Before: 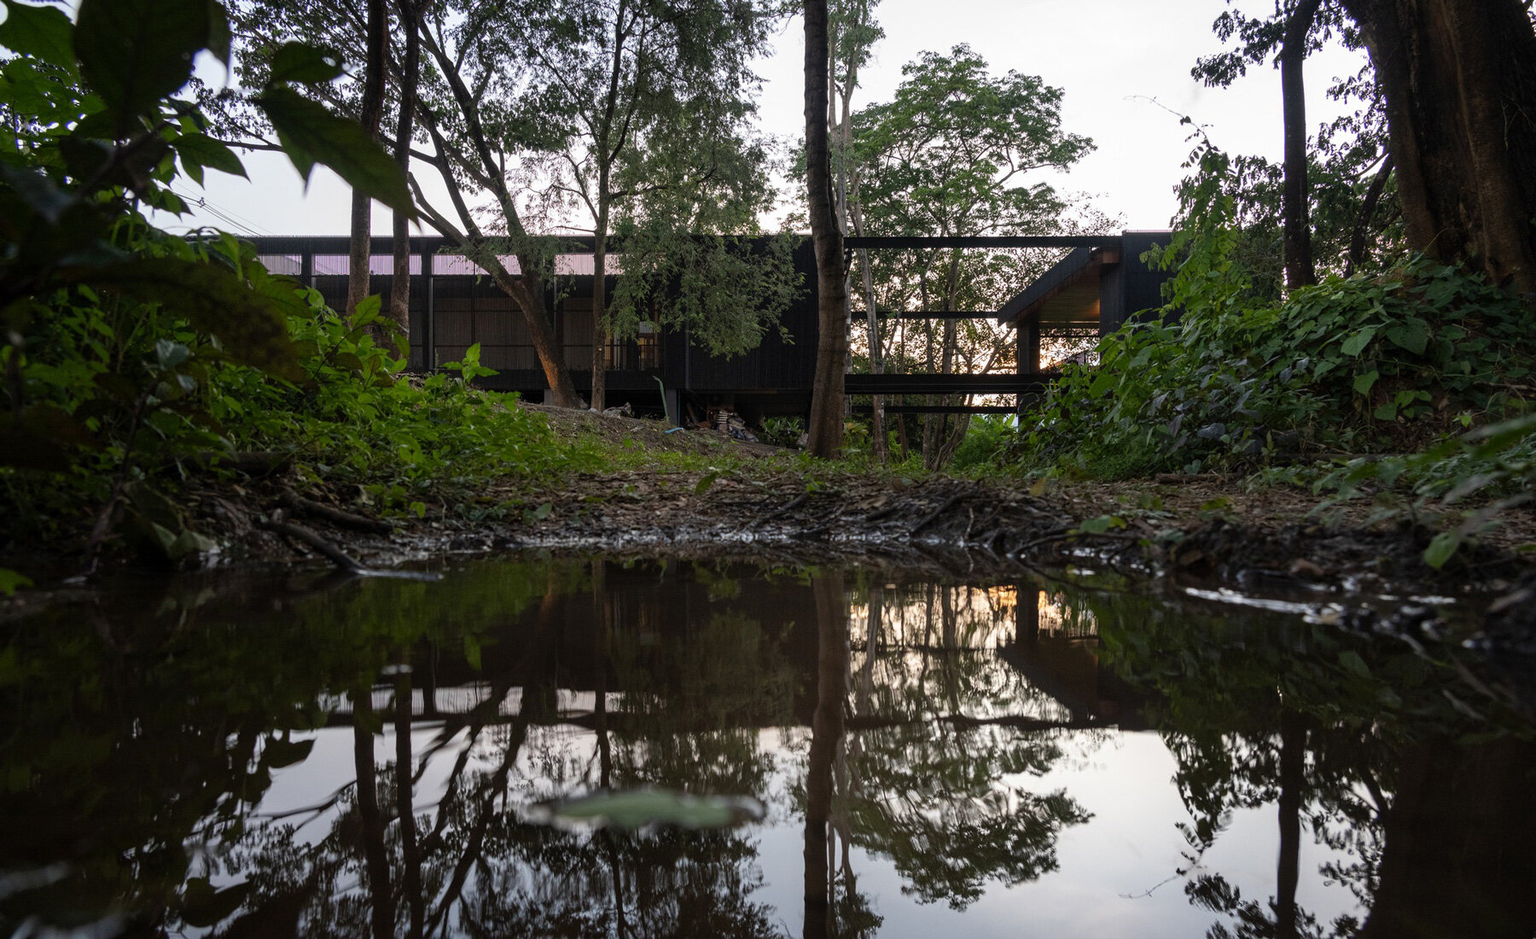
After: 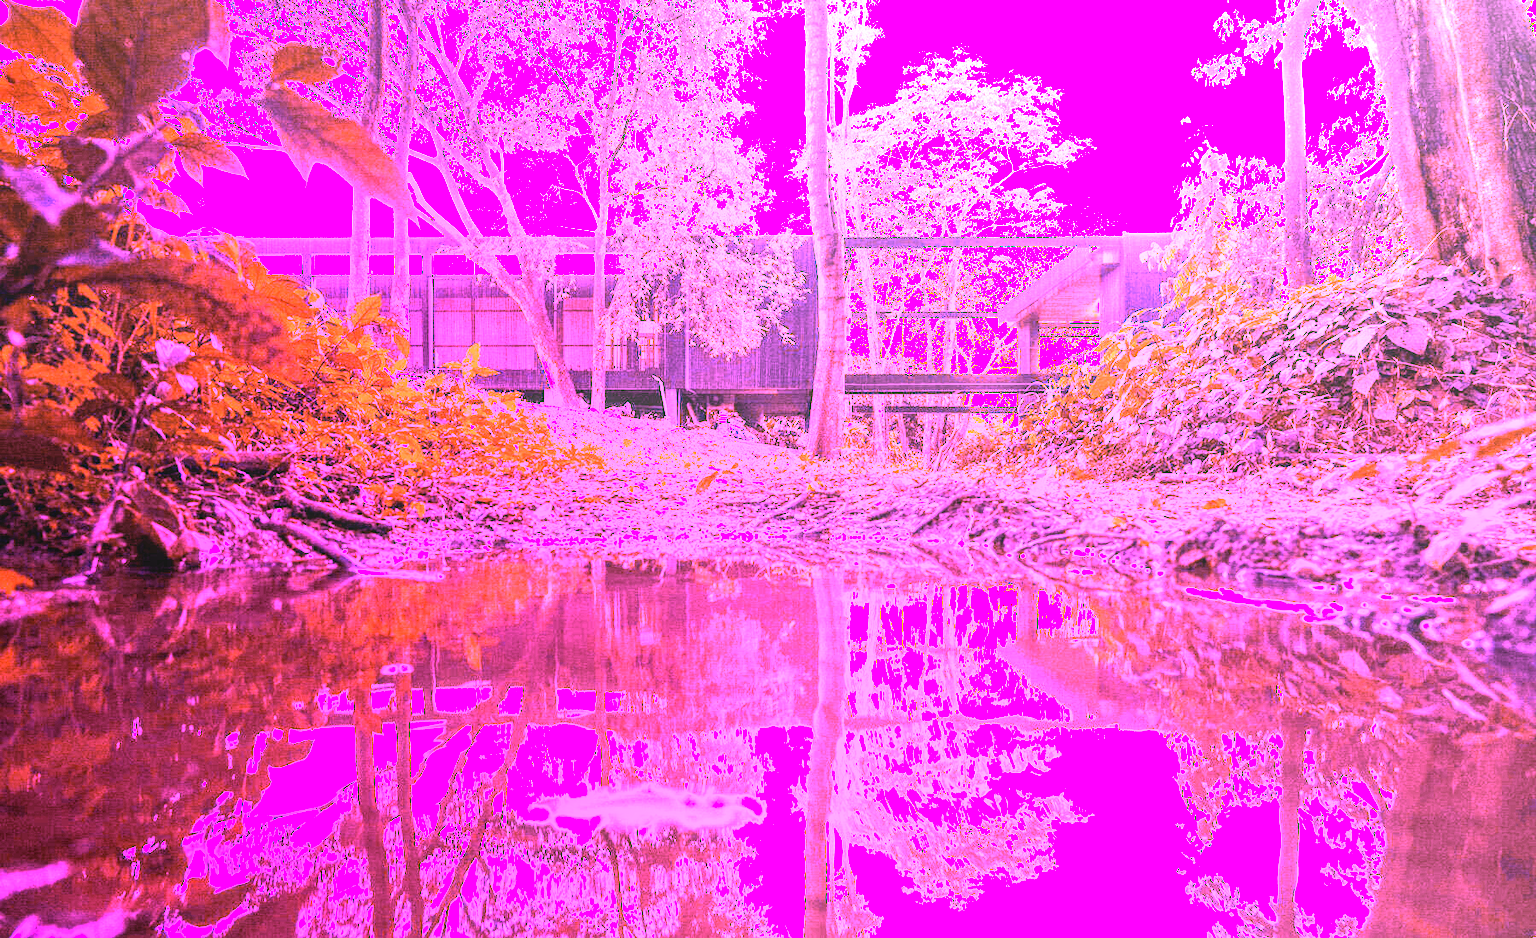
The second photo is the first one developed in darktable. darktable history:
white balance: red 8, blue 8
local contrast: on, module defaults
